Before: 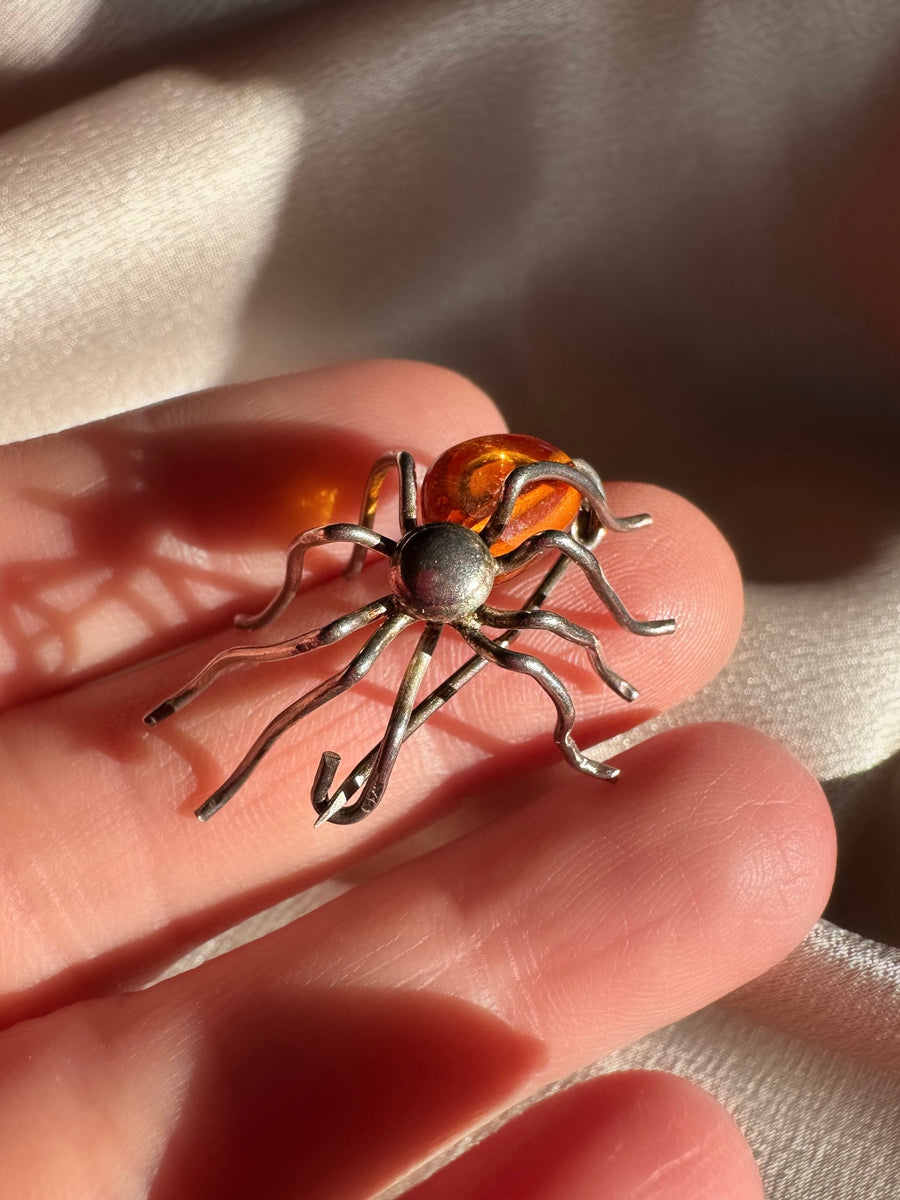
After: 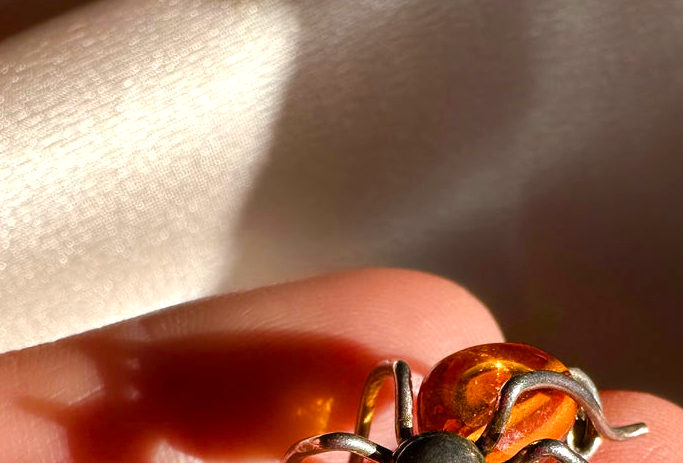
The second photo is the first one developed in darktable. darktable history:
crop: left 0.516%, top 7.637%, right 23.537%, bottom 53.757%
color balance rgb: shadows lift › chroma 1.046%, shadows lift › hue 216.16°, perceptual saturation grading › global saturation 0.596%, perceptual saturation grading › highlights -16.682%, perceptual saturation grading › mid-tones 33.128%, perceptual saturation grading › shadows 50.595%, perceptual brilliance grading › highlights 9.565%, perceptual brilliance grading › mid-tones 5.578%
